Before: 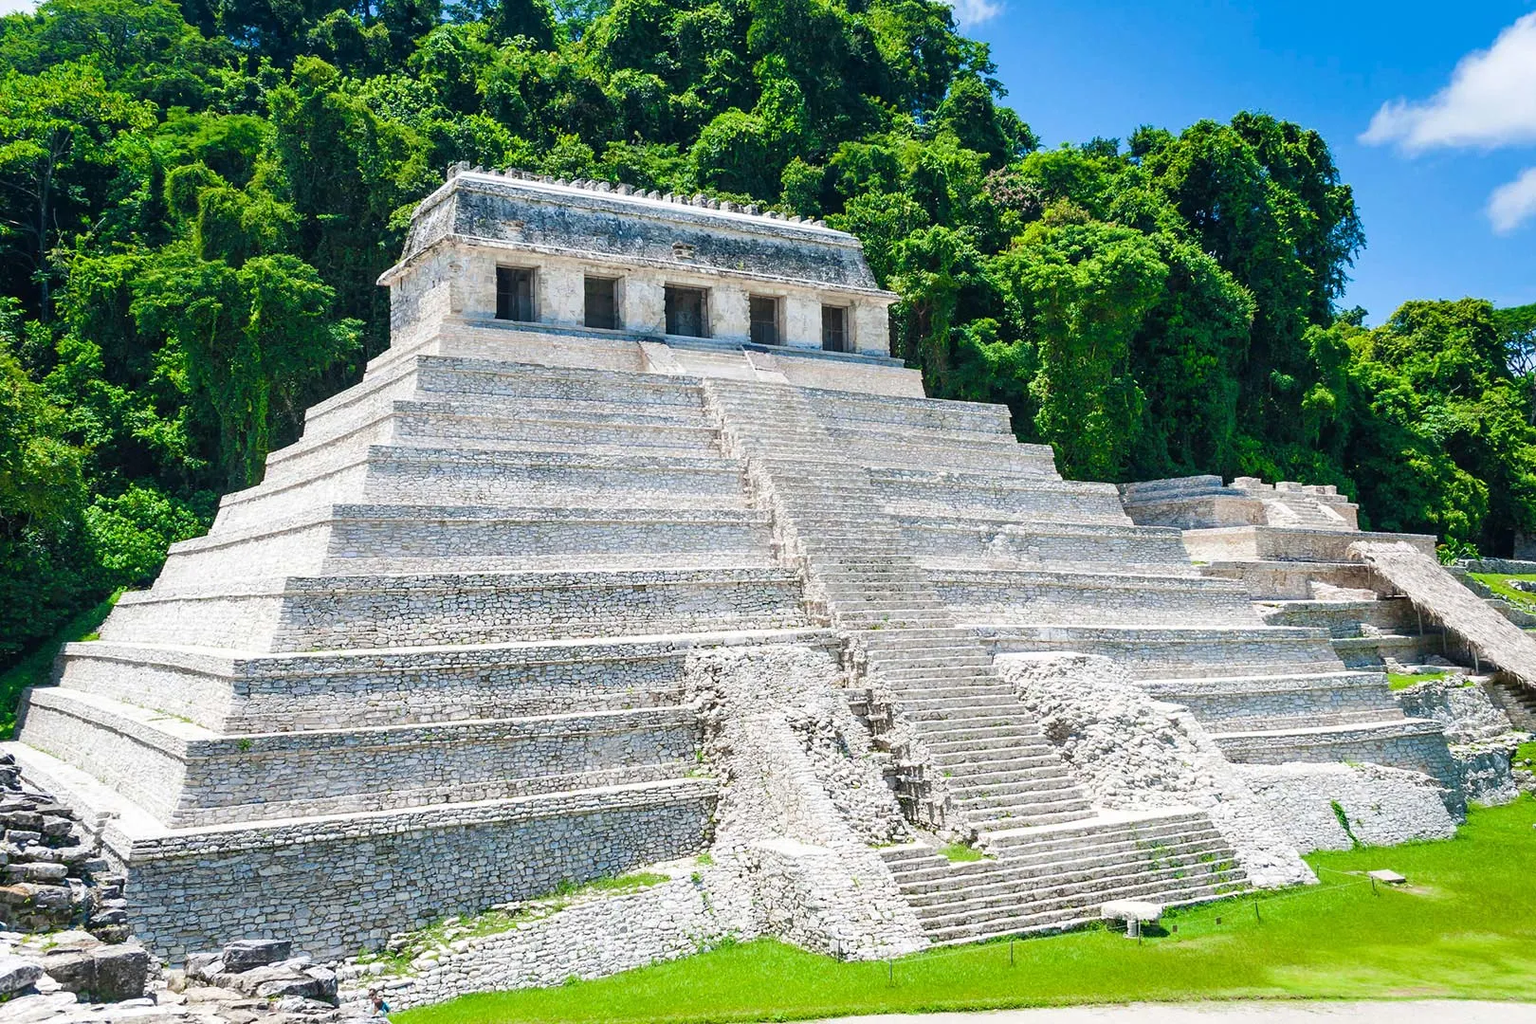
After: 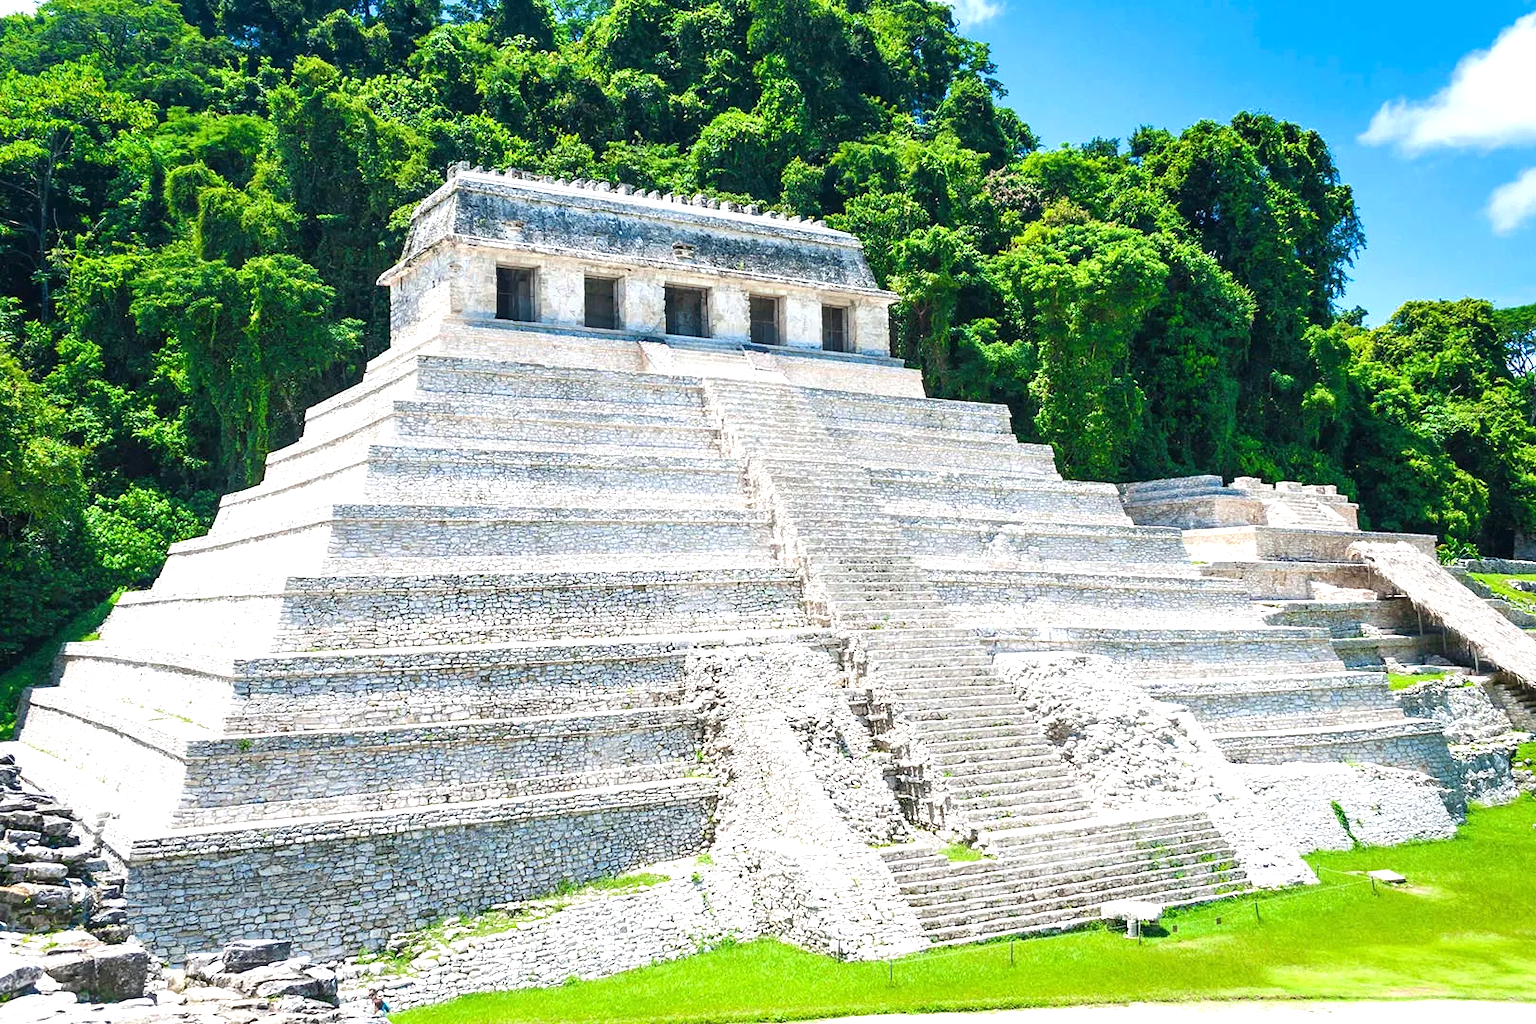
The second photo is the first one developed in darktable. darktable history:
exposure: exposure 0.601 EV, compensate exposure bias true, compensate highlight preservation false
